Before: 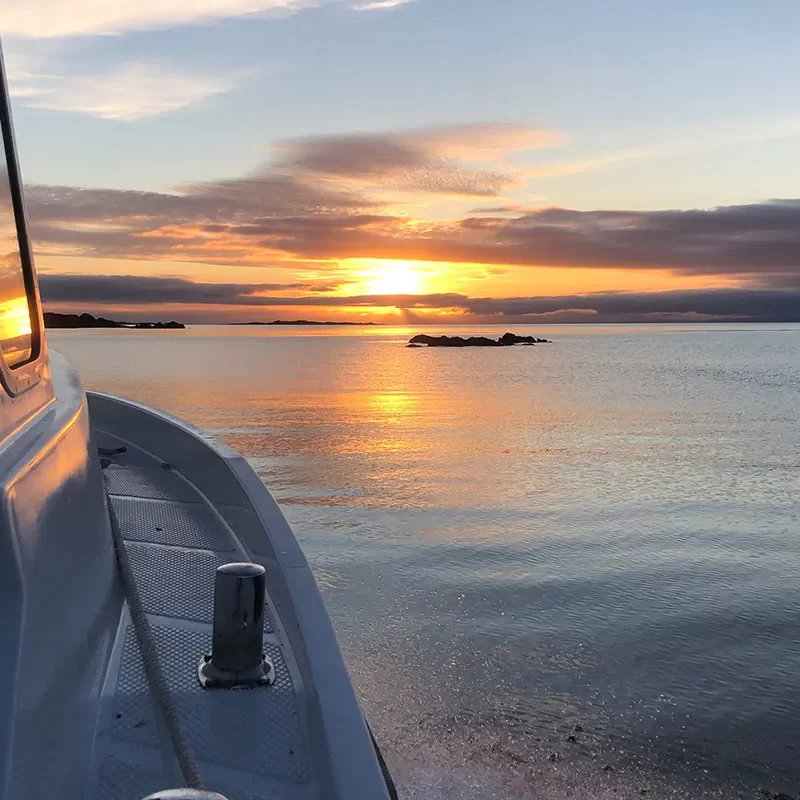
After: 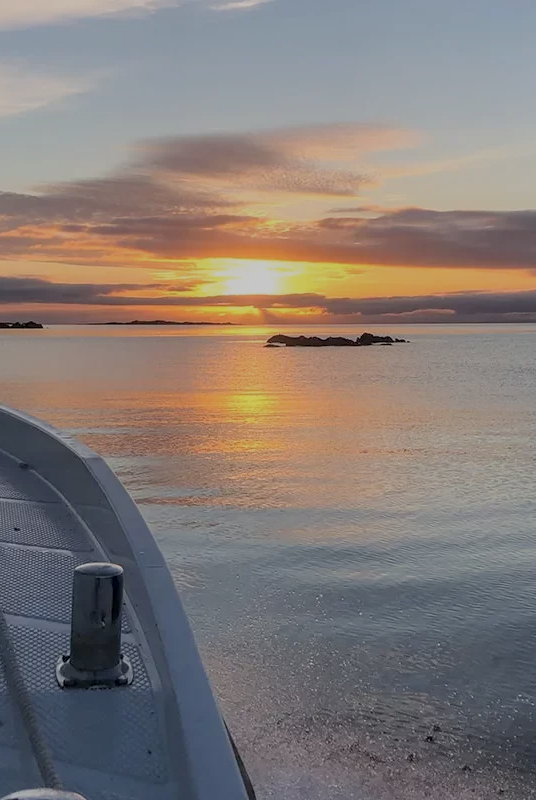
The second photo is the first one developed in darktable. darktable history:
color balance rgb: perceptual saturation grading › global saturation 24.969%, hue shift -2.29°, contrast -21.72%
crop and rotate: left 17.785%, right 15.094%
contrast brightness saturation: brightness 0.134
color correction: highlights b* 0.006, saturation 0.8
exposure: exposure -0.925 EV, compensate exposure bias true, compensate highlight preservation false
tone equalizer: on, module defaults
local contrast: detail 130%
